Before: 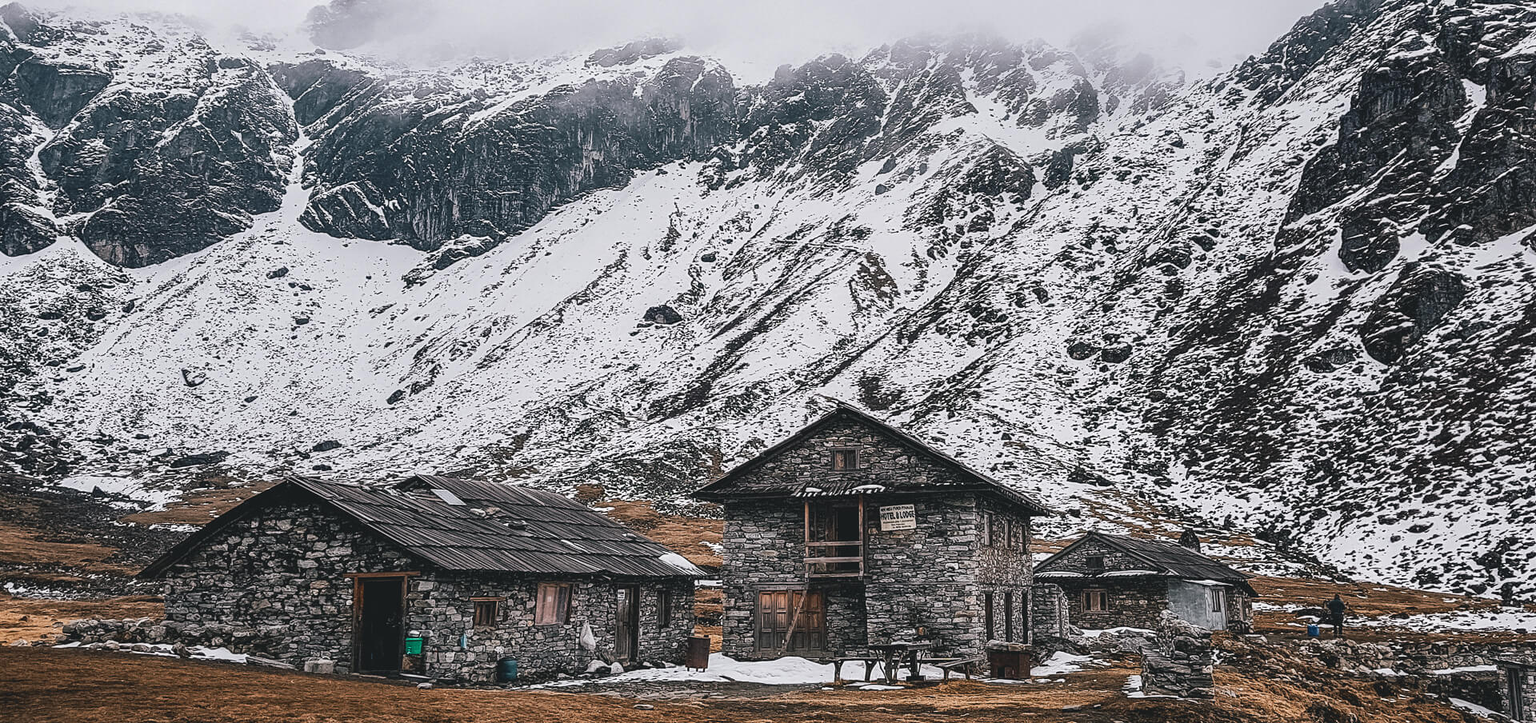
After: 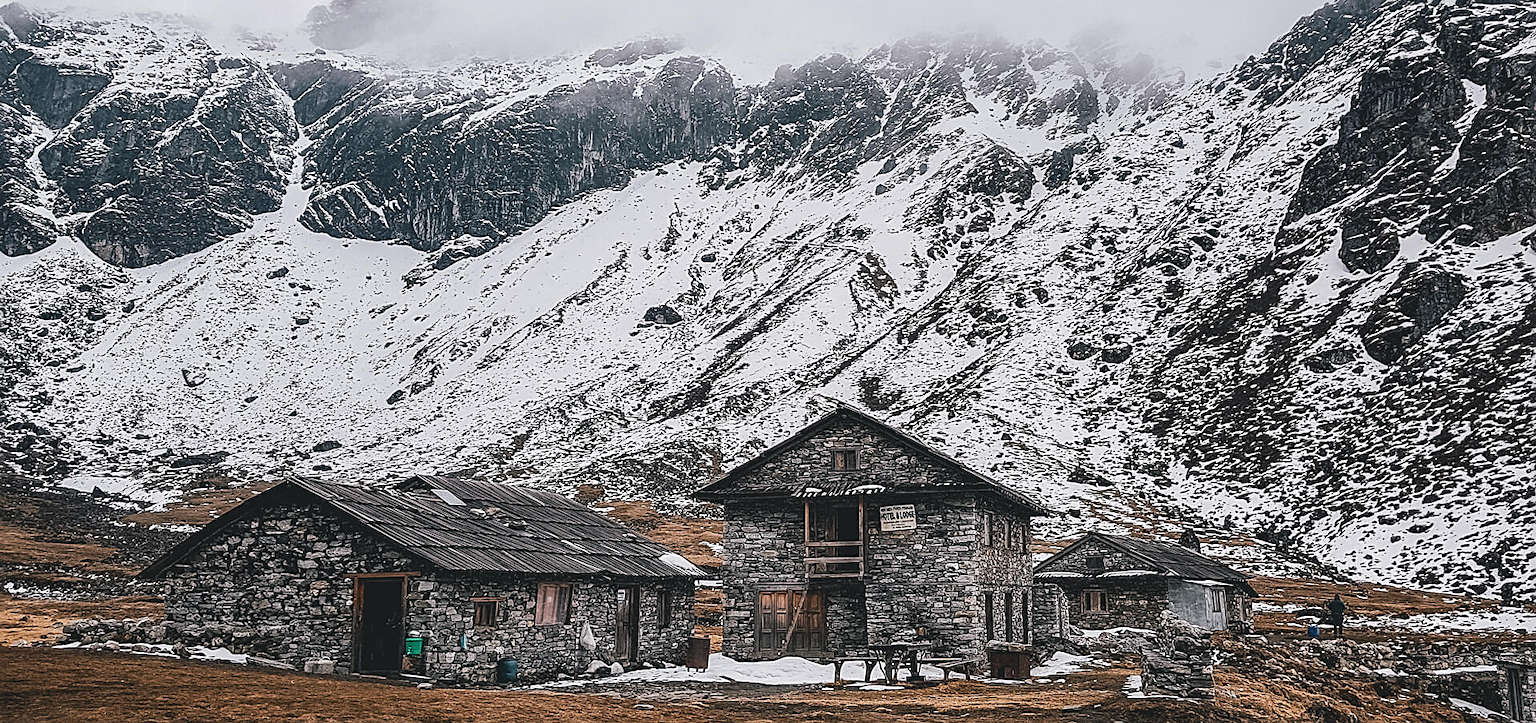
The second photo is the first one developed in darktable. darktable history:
sharpen: radius 2.175, amount 0.385, threshold 0.106
